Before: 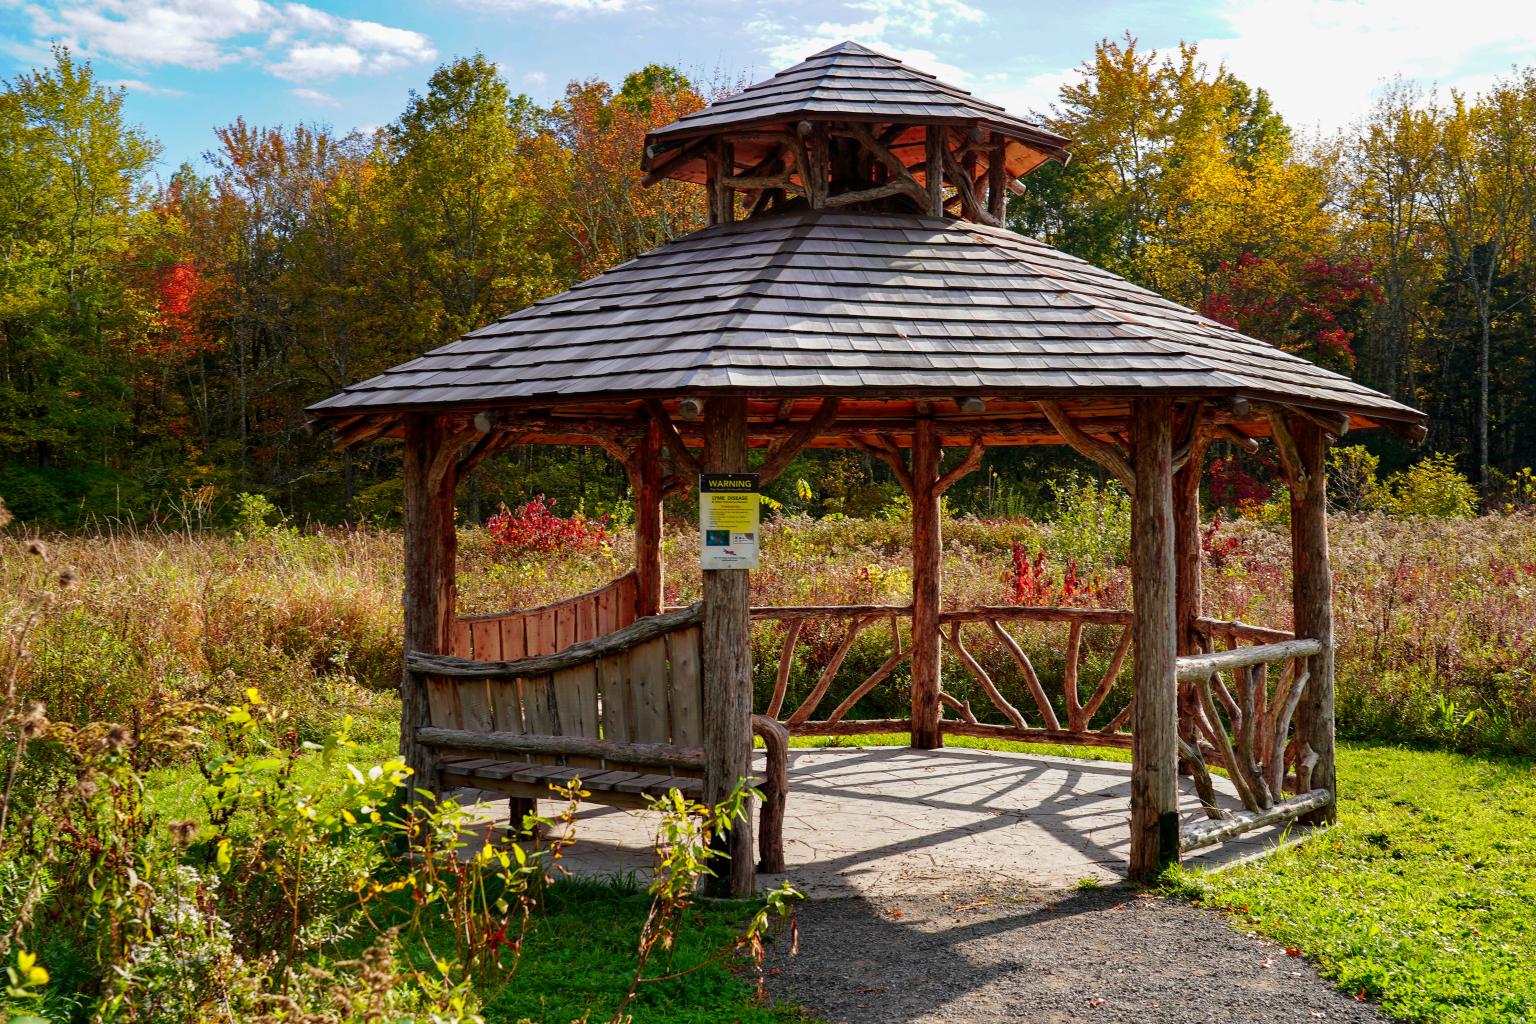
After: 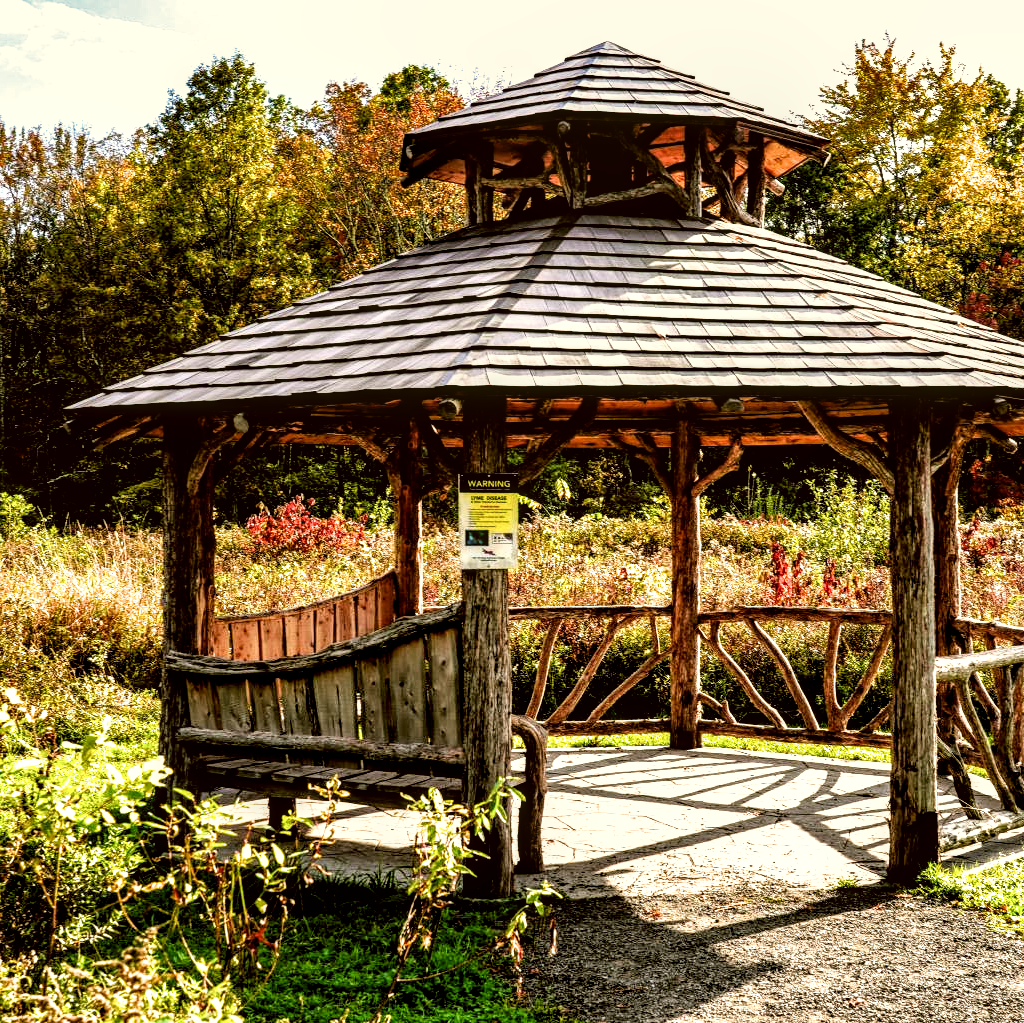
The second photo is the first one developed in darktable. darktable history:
crop and rotate: left 15.754%, right 17.579%
white balance: emerald 1
local contrast: detail 150%
shadows and highlights: soften with gaussian
color balance rgb: shadows lift › chroma 1.41%, shadows lift › hue 260°, power › chroma 0.5%, power › hue 260°, highlights gain › chroma 1%, highlights gain › hue 27°, saturation formula JzAzBz (2021)
exposure: exposure 0.6 EV, compensate highlight preservation false
color correction: highlights a* -1.43, highlights b* 10.12, shadows a* 0.395, shadows b* 19.35
filmic rgb: black relative exposure -3.63 EV, white relative exposure 2.16 EV, hardness 3.62
